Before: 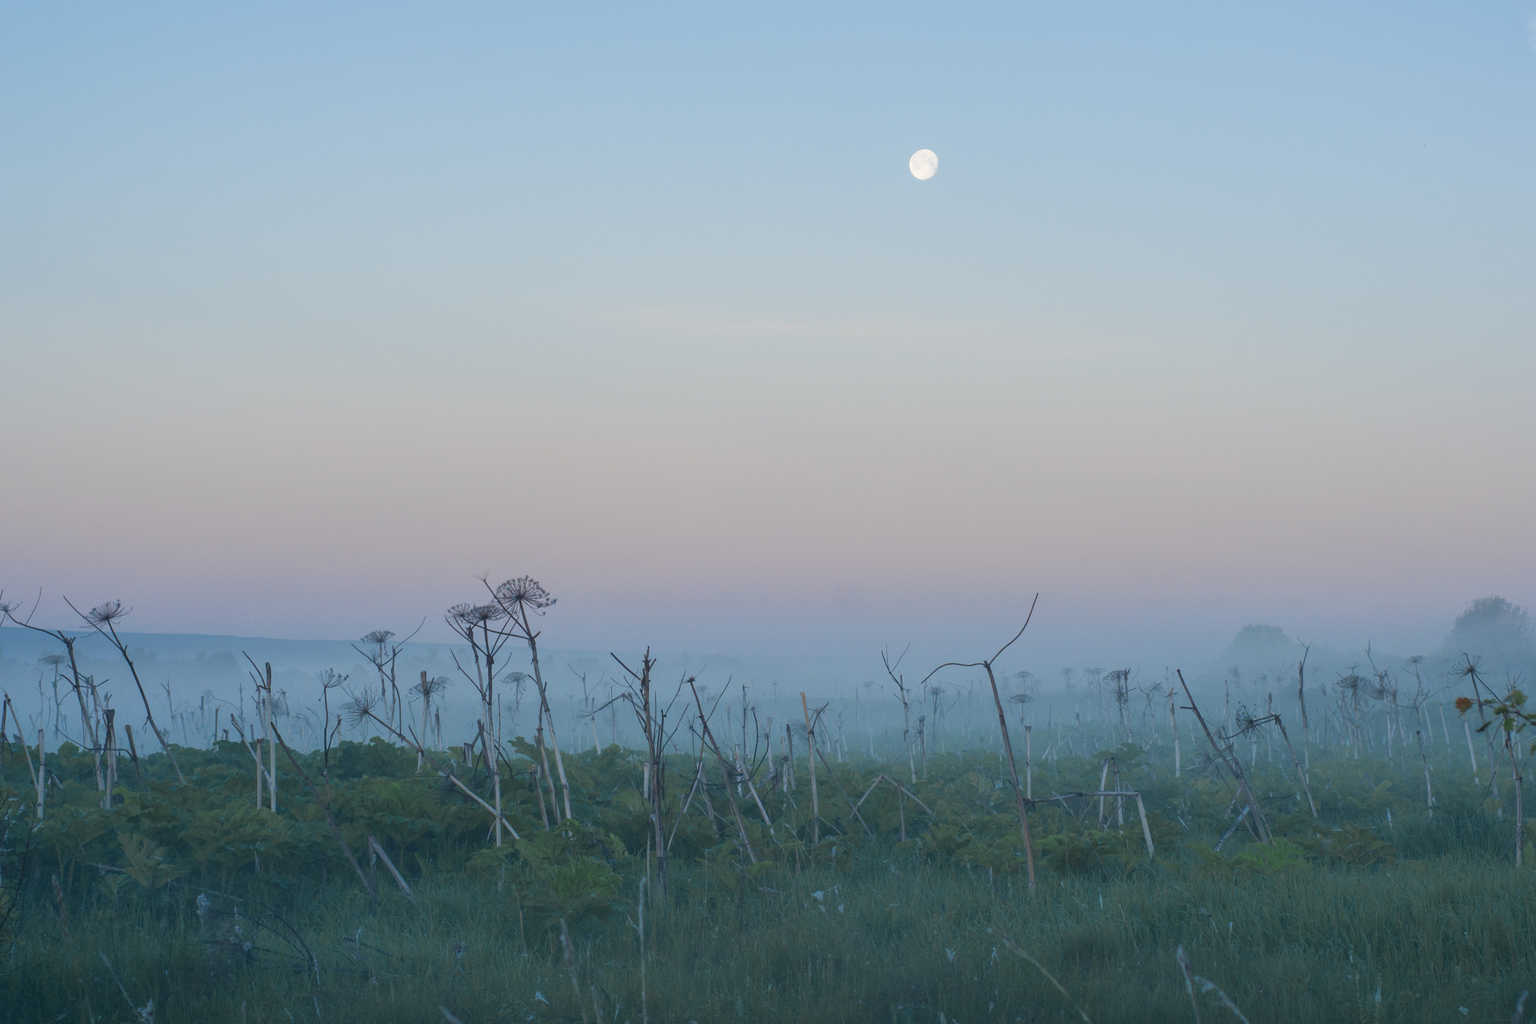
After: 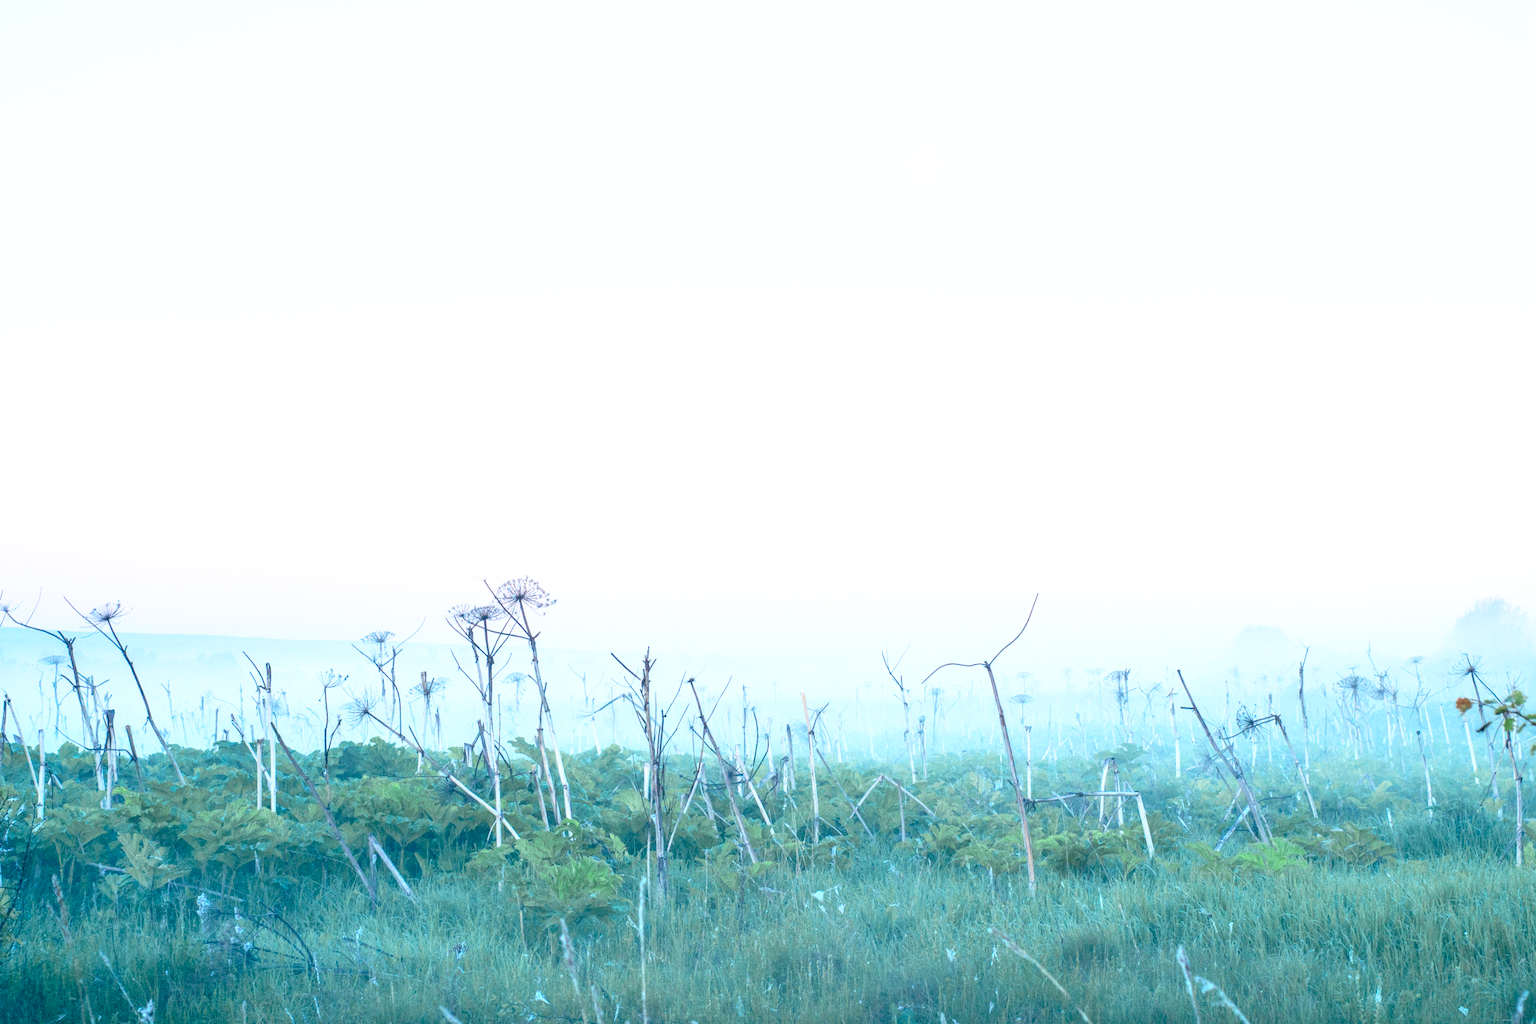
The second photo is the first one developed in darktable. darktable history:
exposure: black level correction 0, exposure 0.889 EV, compensate highlight preservation false
contrast brightness saturation: contrast 0.171, saturation 0.3
base curve: curves: ch0 [(0, 0) (0.012, 0.01) (0.073, 0.168) (0.31, 0.711) (0.645, 0.957) (1, 1)], preserve colors none
local contrast: on, module defaults
